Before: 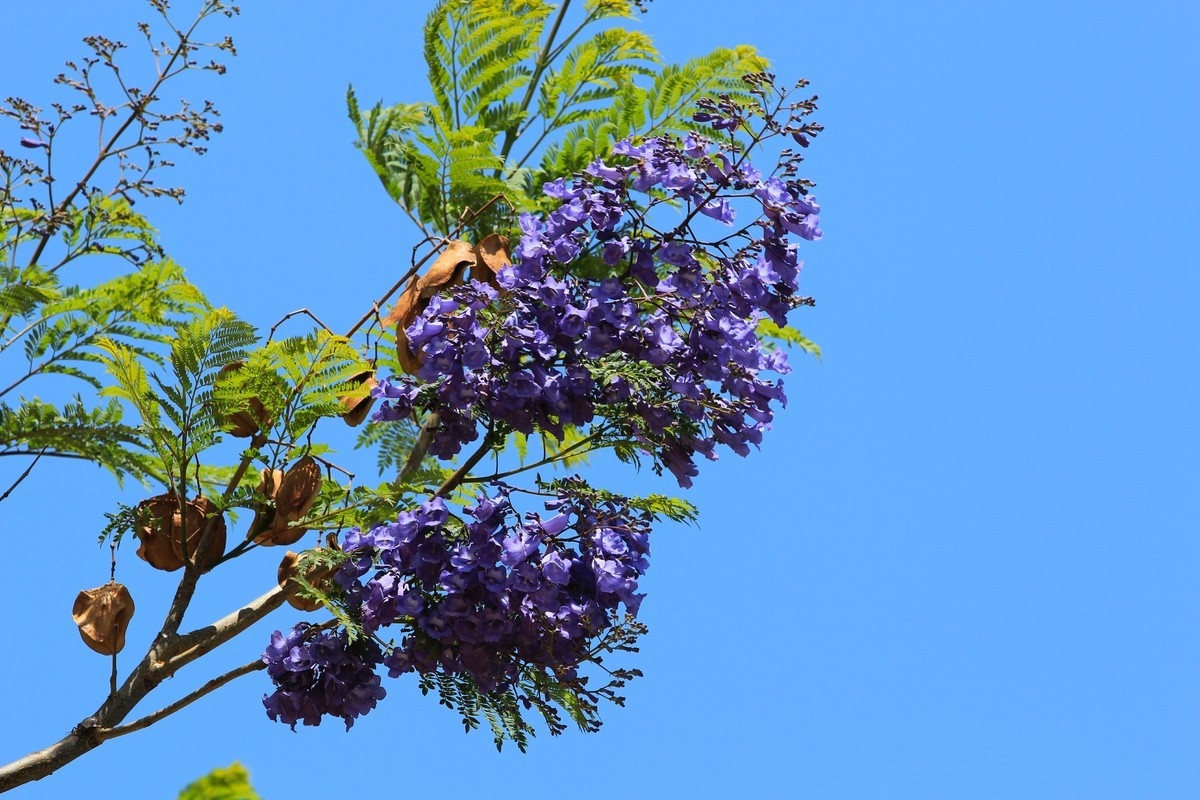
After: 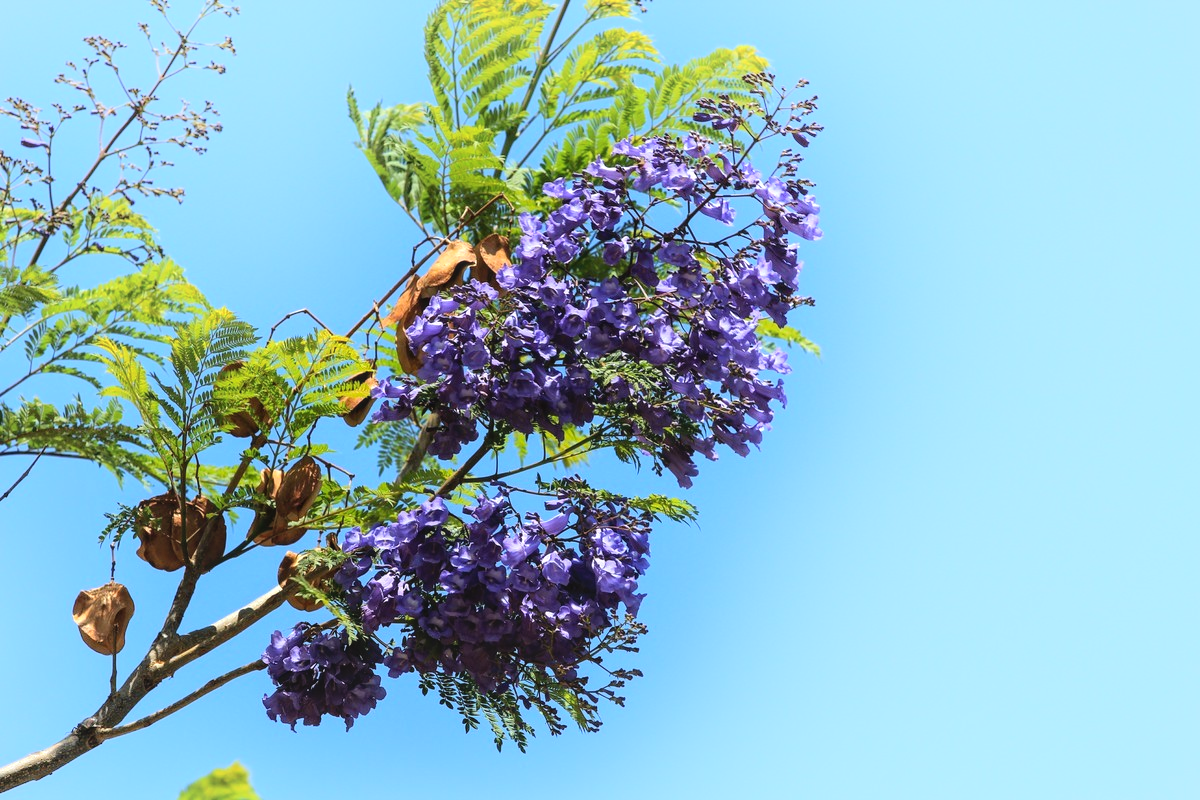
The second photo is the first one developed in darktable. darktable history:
tone equalizer: -8 EV -0.414 EV, -7 EV -0.397 EV, -6 EV -0.308 EV, -5 EV -0.257 EV, -3 EV 0.208 EV, -2 EV 0.356 EV, -1 EV 0.379 EV, +0 EV 0.412 EV, smoothing 1
shadows and highlights: shadows -55.64, highlights 84.84, highlights color adjustment 46.61%, soften with gaussian
levels: levels [0, 0.499, 1]
local contrast: detail 110%
